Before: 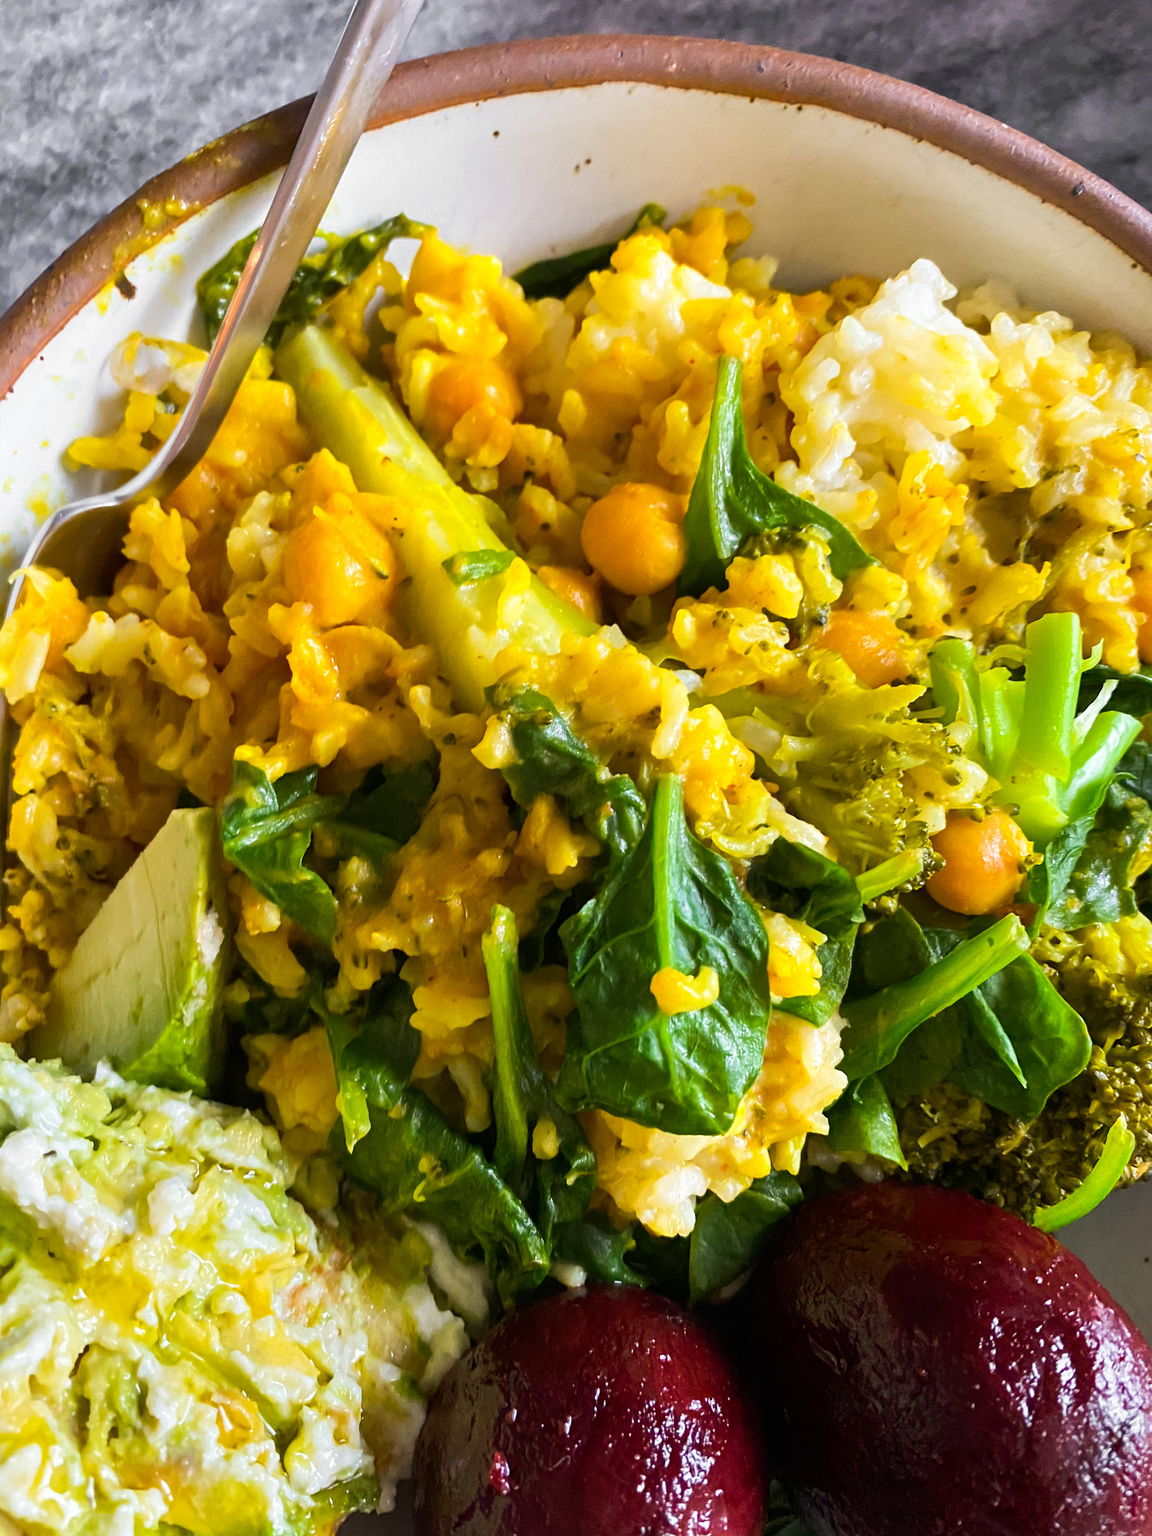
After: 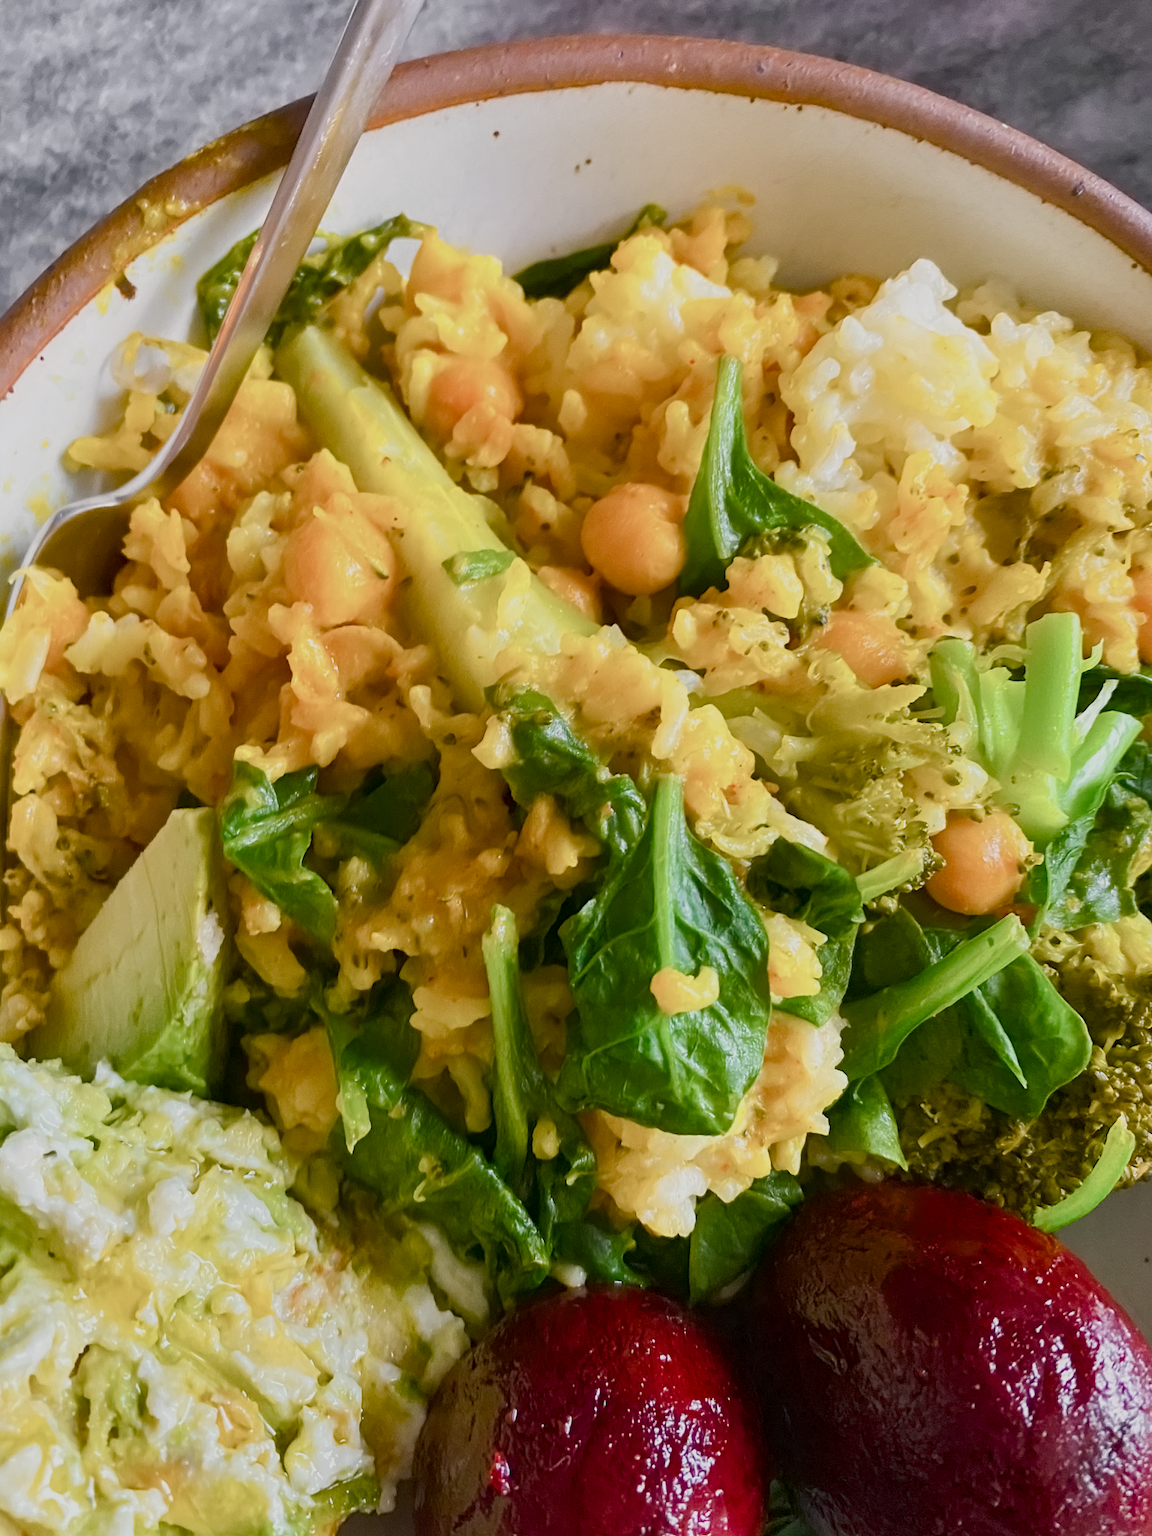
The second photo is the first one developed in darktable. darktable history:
contrast equalizer: y [[0.5 ×6], [0.5 ×6], [0.5 ×6], [0 ×6], [0, 0.039, 0.251, 0.29, 0.293, 0.292]]
color balance rgb: shadows lift › chroma 1%, shadows lift › hue 113°, highlights gain › chroma 0.2%, highlights gain › hue 333°, perceptual saturation grading › global saturation 20%, perceptual saturation grading › highlights -50%, perceptual saturation grading › shadows 25%, contrast -20%
